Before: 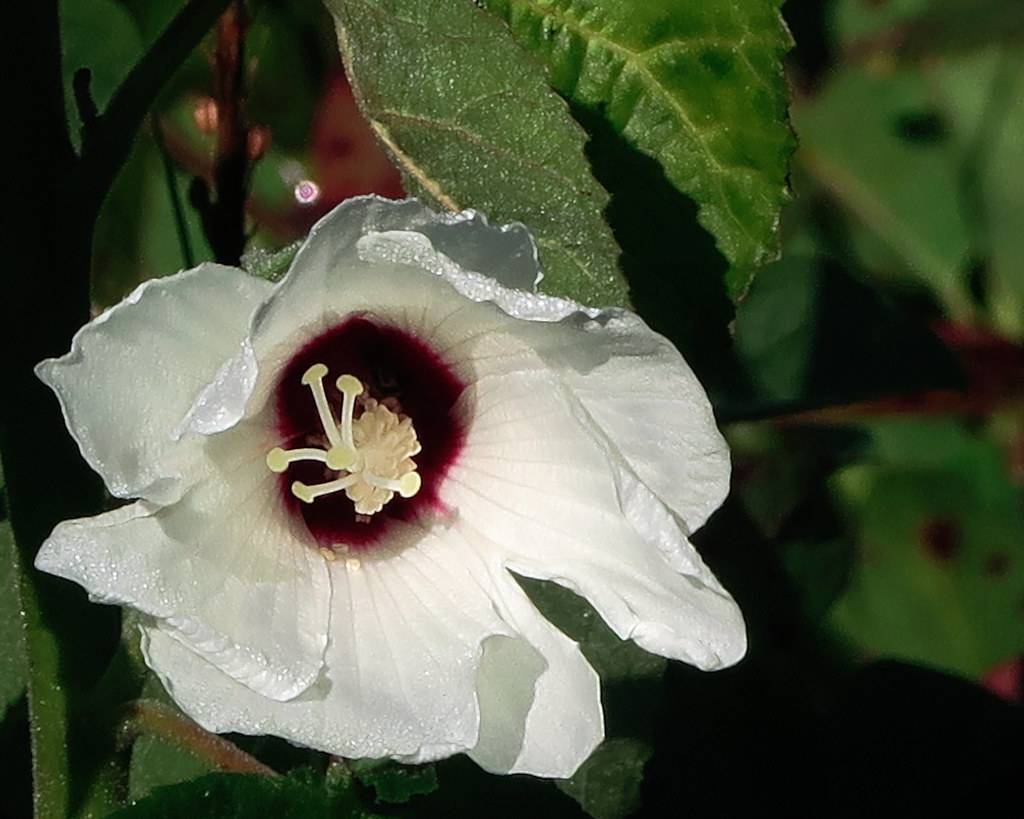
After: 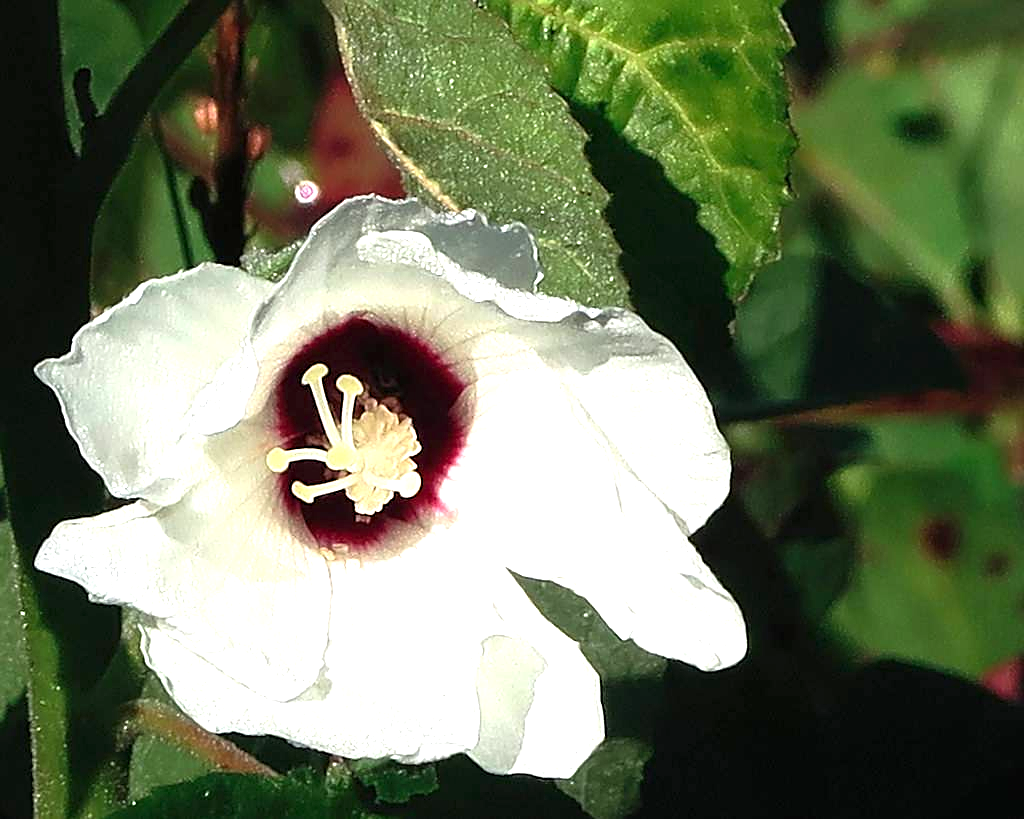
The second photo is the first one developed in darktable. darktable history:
sharpen: on, module defaults
exposure: black level correction 0, exposure 1 EV, compensate exposure bias true, compensate highlight preservation false
levels: levels [0, 0.476, 0.951]
